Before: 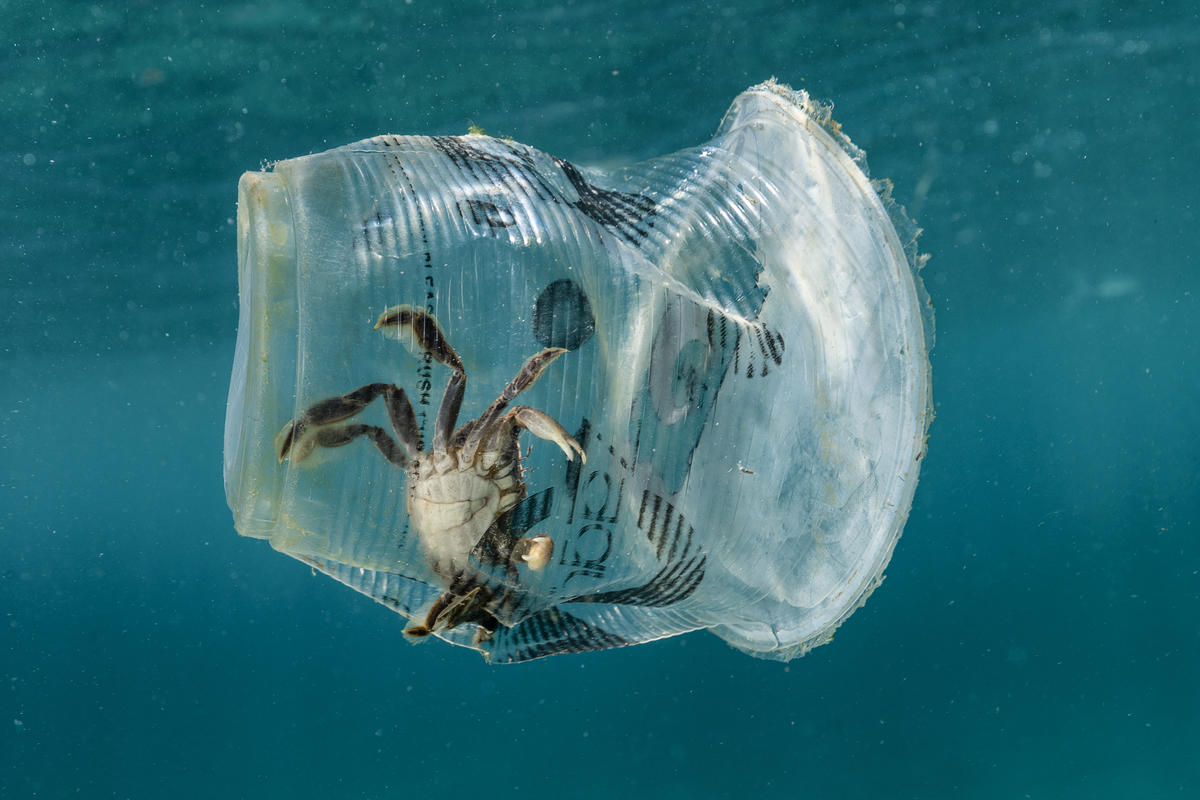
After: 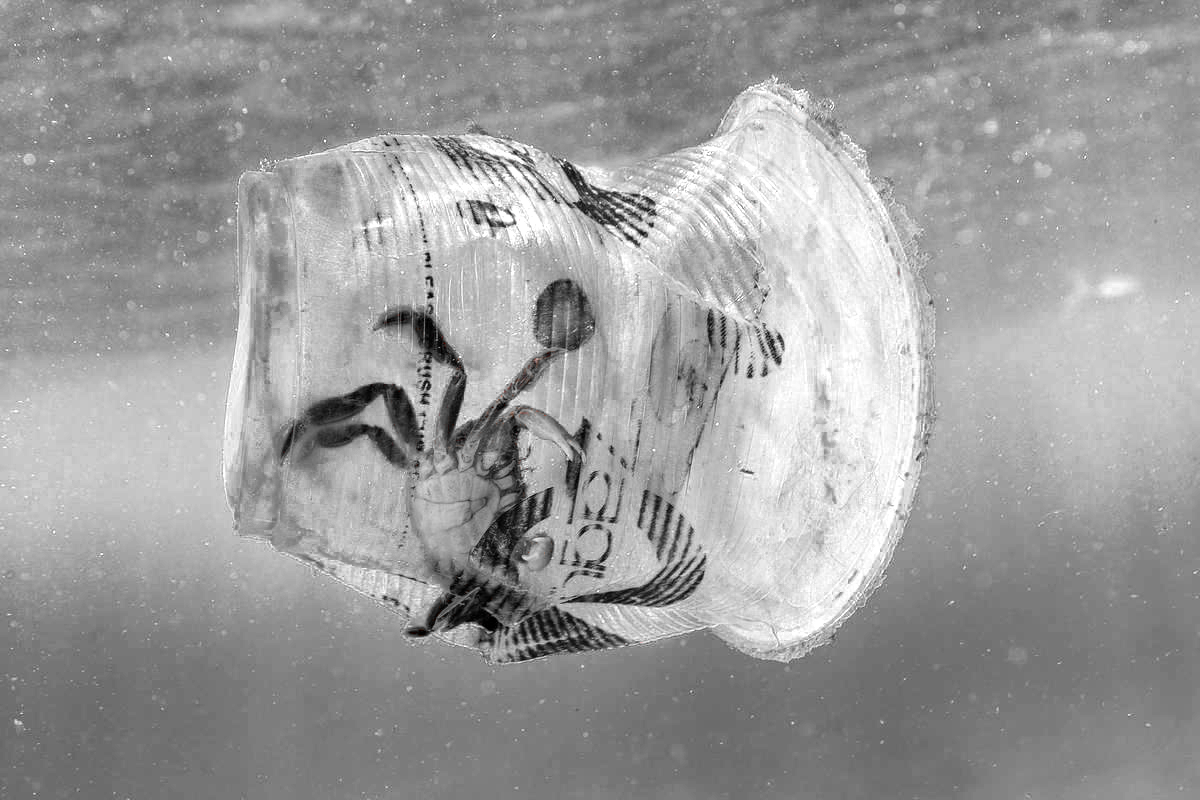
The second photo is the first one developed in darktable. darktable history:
color zones: curves: ch0 [(0, 0.352) (0.143, 0.407) (0.286, 0.386) (0.429, 0.431) (0.571, 0.829) (0.714, 0.853) (0.857, 0.833) (1, 0.352)]; ch1 [(0, 0.604) (0.072, 0.726) (0.096, 0.608) (0.205, 0.007) (0.571, -0.006) (0.839, -0.013) (0.857, -0.012) (1, 0.604)], mix 27.16%
